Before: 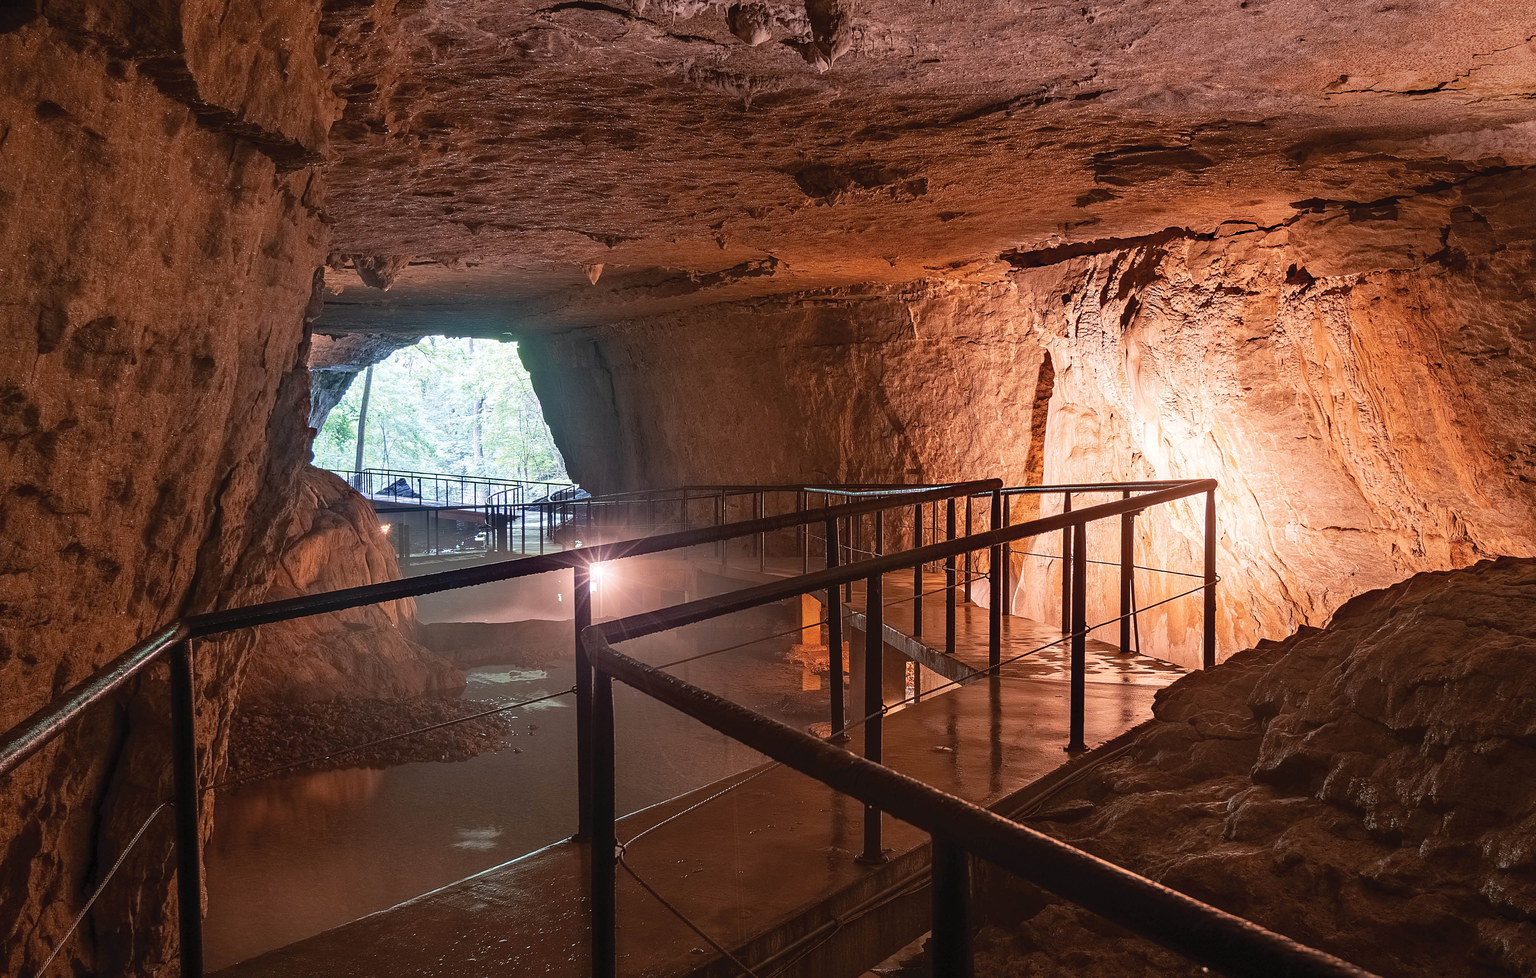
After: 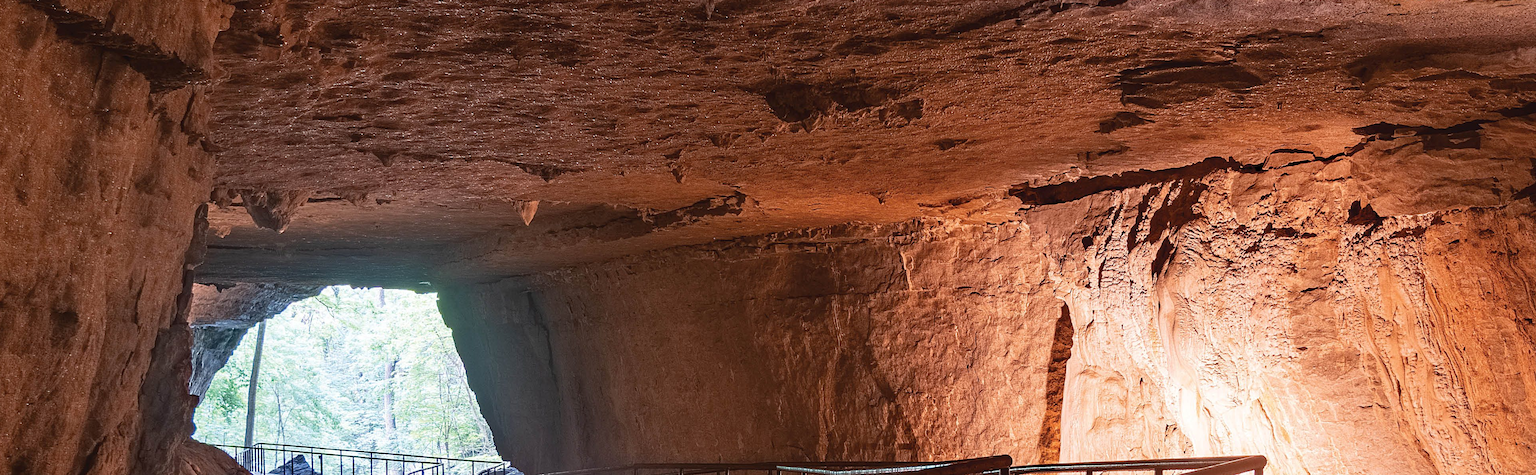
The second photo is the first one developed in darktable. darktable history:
crop and rotate: left 9.713%, top 9.71%, right 5.918%, bottom 49.265%
